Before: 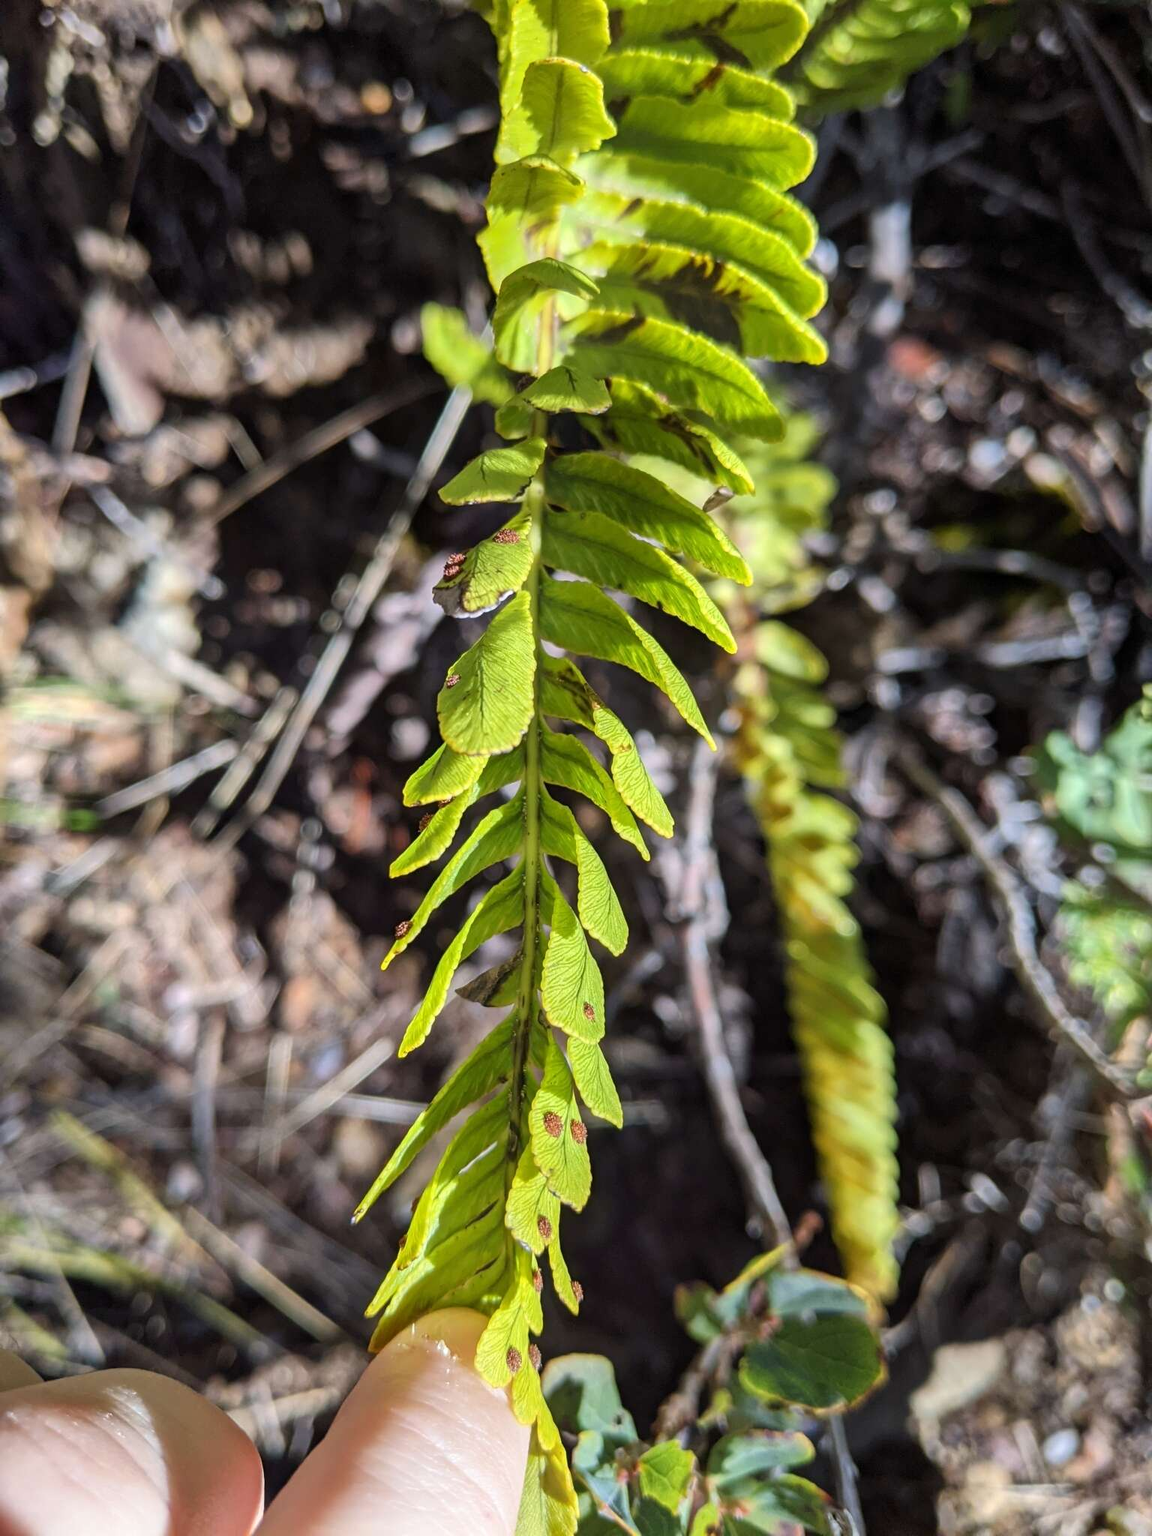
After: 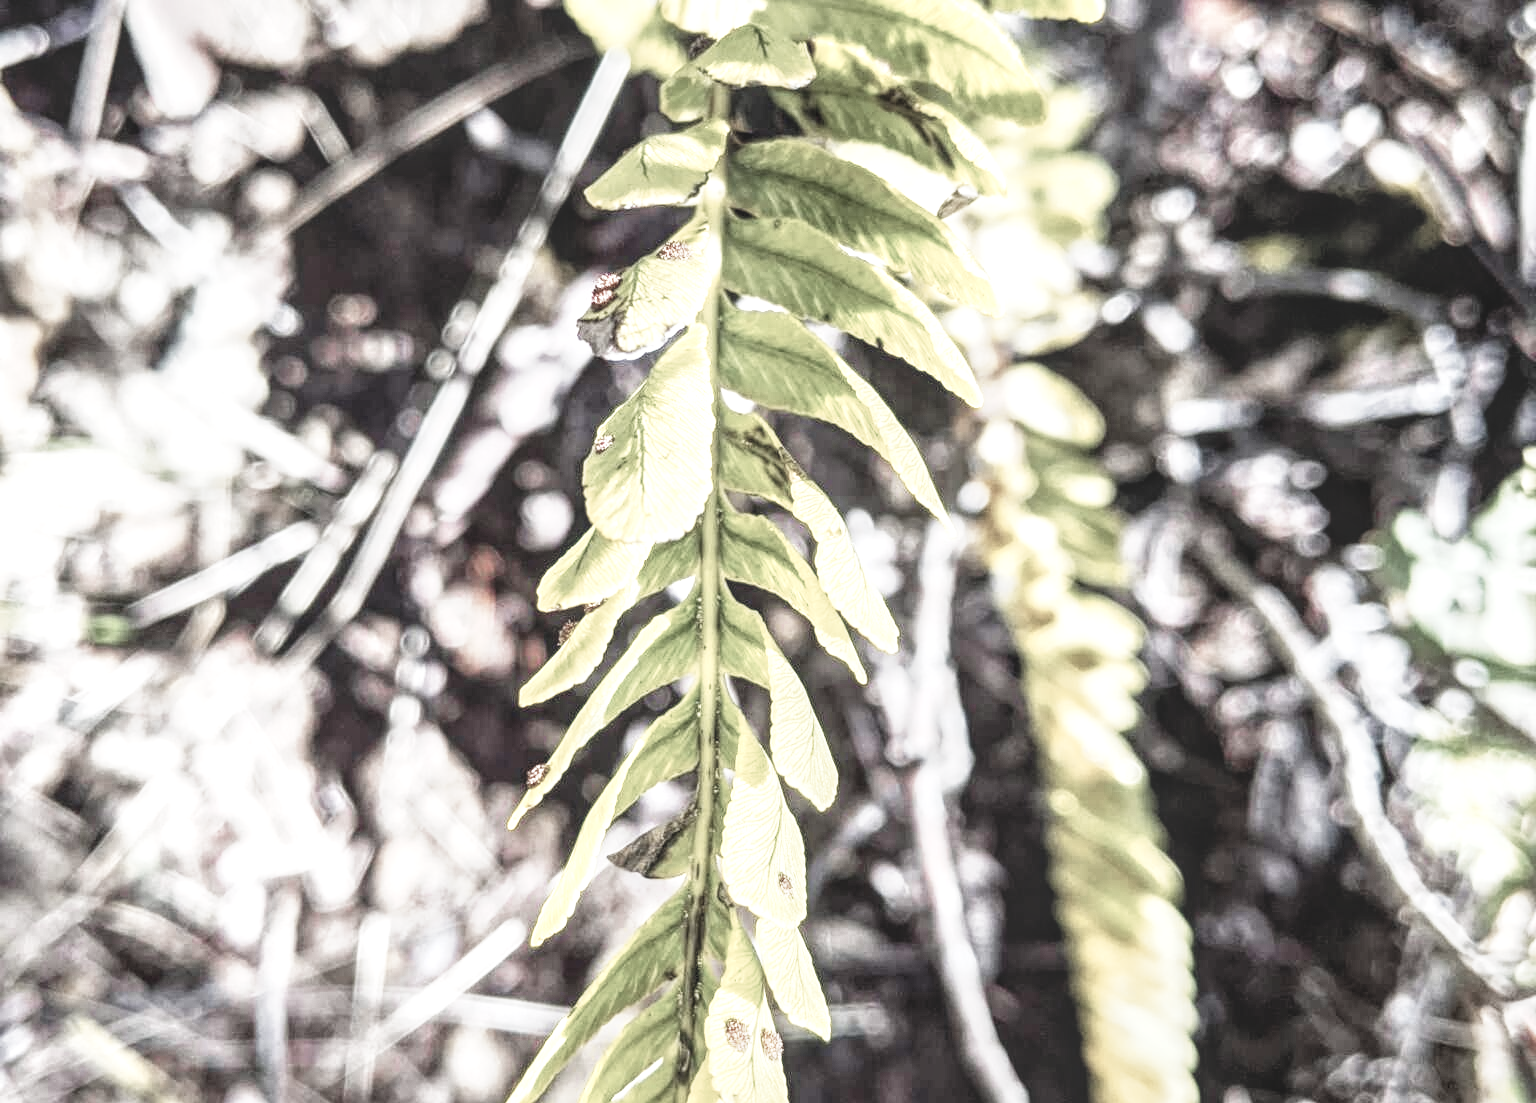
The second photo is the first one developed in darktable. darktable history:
local contrast: highlights 75%, shadows 55%, detail 177%, midtone range 0.208
exposure: black level correction 0, exposure 1.392 EV, compensate exposure bias true, compensate highlight preservation false
color zones: curves: ch1 [(0, 0.34) (0.143, 0.164) (0.286, 0.152) (0.429, 0.176) (0.571, 0.173) (0.714, 0.188) (0.857, 0.199) (1, 0.34)]
crop and rotate: top 22.697%, bottom 23.44%
tone curve: curves: ch0 [(0, 0.049) (0.113, 0.084) (0.285, 0.301) (0.673, 0.796) (0.845, 0.932) (0.994, 0.971)]; ch1 [(0, 0) (0.456, 0.424) (0.498, 0.5) (0.57, 0.557) (0.631, 0.635) (1, 1)]; ch2 [(0, 0) (0.395, 0.398) (0.44, 0.456) (0.502, 0.507) (0.55, 0.559) (0.67, 0.702) (1, 1)], preserve colors none
